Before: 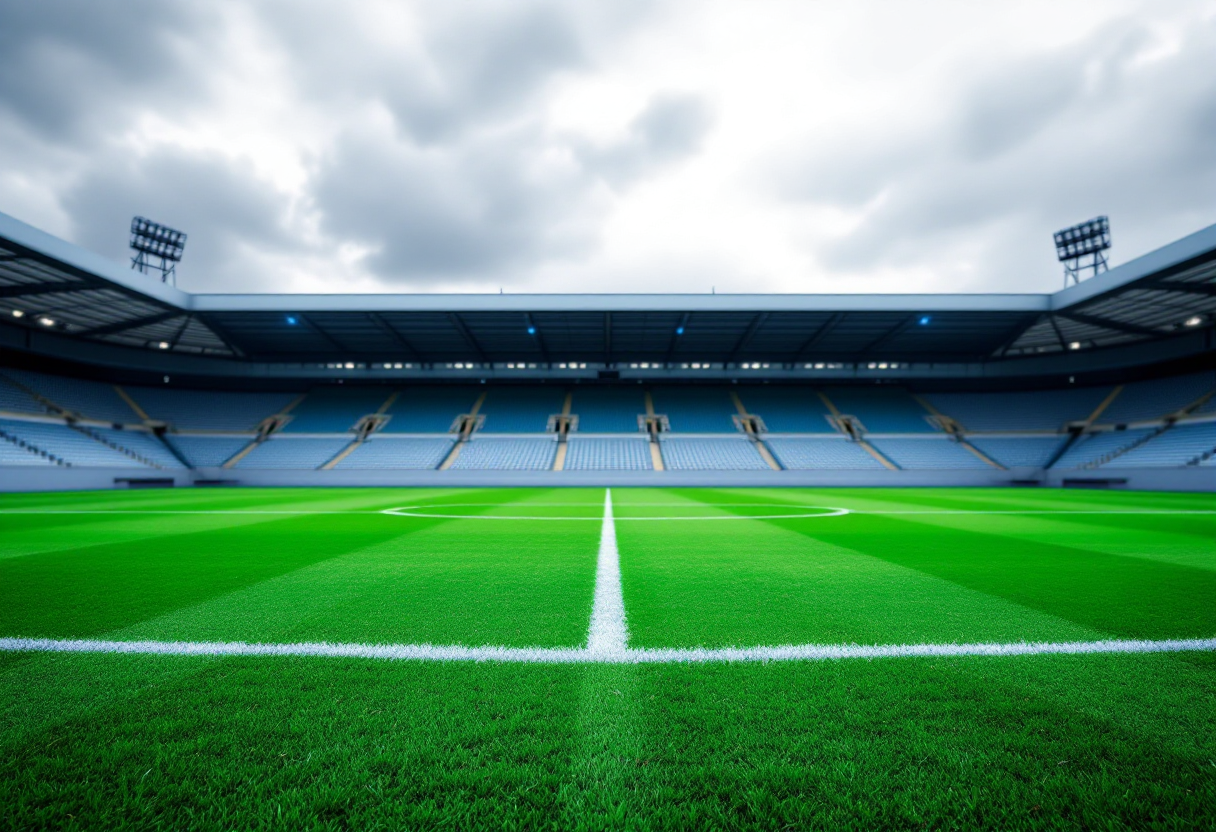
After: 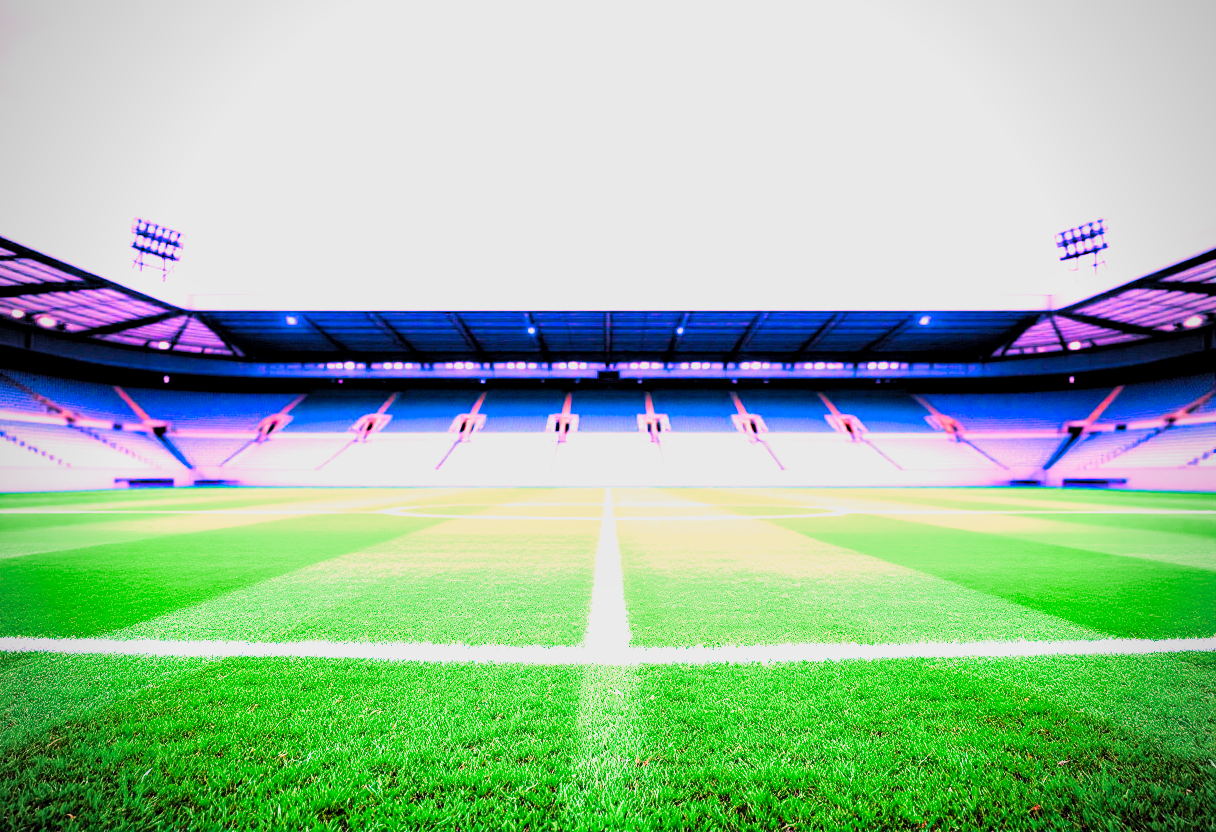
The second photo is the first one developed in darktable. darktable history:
white balance: red 2.229, blue 1.46
highlight reconstruction: on, module defaults
local contrast: highlights 100%, shadows 100%, detail 120%, midtone range 0.2
contrast brightness saturation: contrast 0.2, brightness 0.16, saturation 0.22
color balance rgb: perceptual saturation grading › global saturation 25%, perceptual brilliance grading › mid-tones 10%, perceptual brilliance grading › shadows 15%, global vibrance 20%
filmic: grey point source 18, black point source -8.65, white point source 2.45, grey point target 18, white point target 100, output power 2.2, latitude stops 2, contrast 1.5, saturation 100, global saturation 100
filmic rgb: black relative exposure -7.65 EV, white relative exposure 4.56 EV, hardness 3.61
haze removal: strength 0.29, distance 0.25, compatibility mode true, adaptive false
tone equalizer: on, module defaults
vibrance: on, module defaults
vignetting: fall-off radius 60.92%
exposure: black level correction 0, exposure 1.75 EV, compensate exposure bias true, compensate highlight preservation false
